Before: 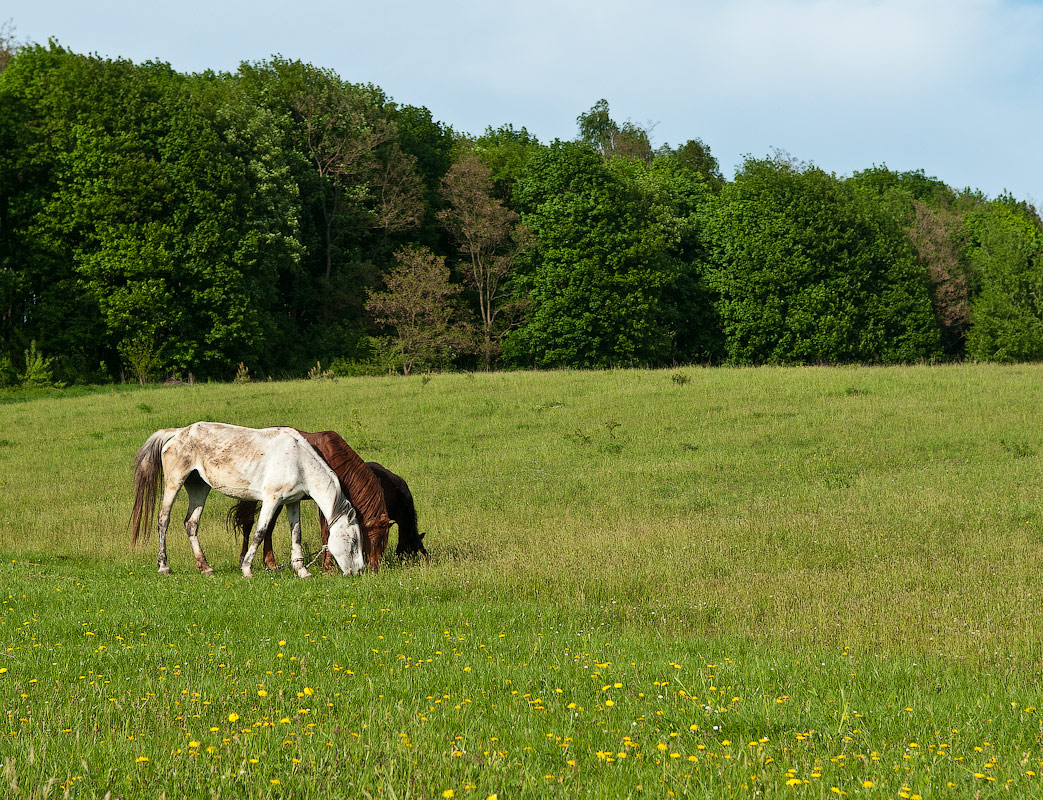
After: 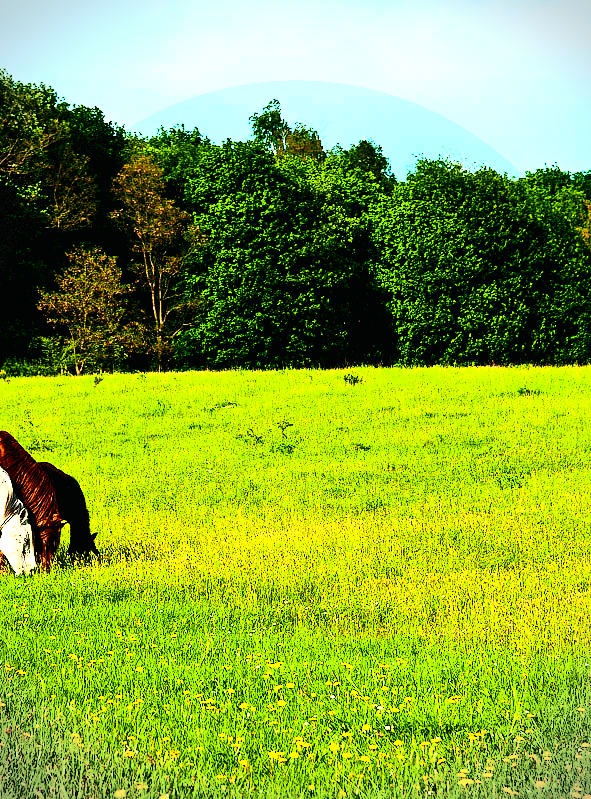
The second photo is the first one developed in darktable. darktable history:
rgb levels: levels [[0.013, 0.434, 0.89], [0, 0.5, 1], [0, 0.5, 1]]
color balance rgb: linear chroma grading › shadows 10%, linear chroma grading › highlights 10%, linear chroma grading › global chroma 15%, linear chroma grading › mid-tones 15%, perceptual saturation grading › global saturation 40%, perceptual saturation grading › highlights -25%, perceptual saturation grading › mid-tones 35%, perceptual saturation grading › shadows 35%, perceptual brilliance grading › global brilliance 11.29%, global vibrance 11.29%
contrast brightness saturation: contrast 0.28
crop: left 31.458%, top 0%, right 11.876%
tone curve: curves: ch0 [(0, 0.01) (0.037, 0.032) (0.131, 0.108) (0.275, 0.258) (0.483, 0.512) (0.61, 0.661) (0.696, 0.76) (0.792, 0.867) (0.911, 0.955) (0.997, 0.995)]; ch1 [(0, 0) (0.308, 0.268) (0.425, 0.383) (0.503, 0.502) (0.529, 0.543) (0.706, 0.754) (0.869, 0.907) (1, 1)]; ch2 [(0, 0) (0.228, 0.196) (0.336, 0.315) (0.399, 0.403) (0.485, 0.487) (0.502, 0.502) (0.525, 0.523) (0.545, 0.552) (0.587, 0.61) (0.636, 0.654) (0.711, 0.729) (0.855, 0.87) (0.998, 0.977)], color space Lab, independent channels, preserve colors none
tone equalizer: -8 EV -0.75 EV, -7 EV -0.7 EV, -6 EV -0.6 EV, -5 EV -0.4 EV, -3 EV 0.4 EV, -2 EV 0.6 EV, -1 EV 0.7 EV, +0 EV 0.75 EV, edges refinement/feathering 500, mask exposure compensation -1.57 EV, preserve details no
vignetting: dithering 8-bit output, unbound false
sharpen: amount 0.2
